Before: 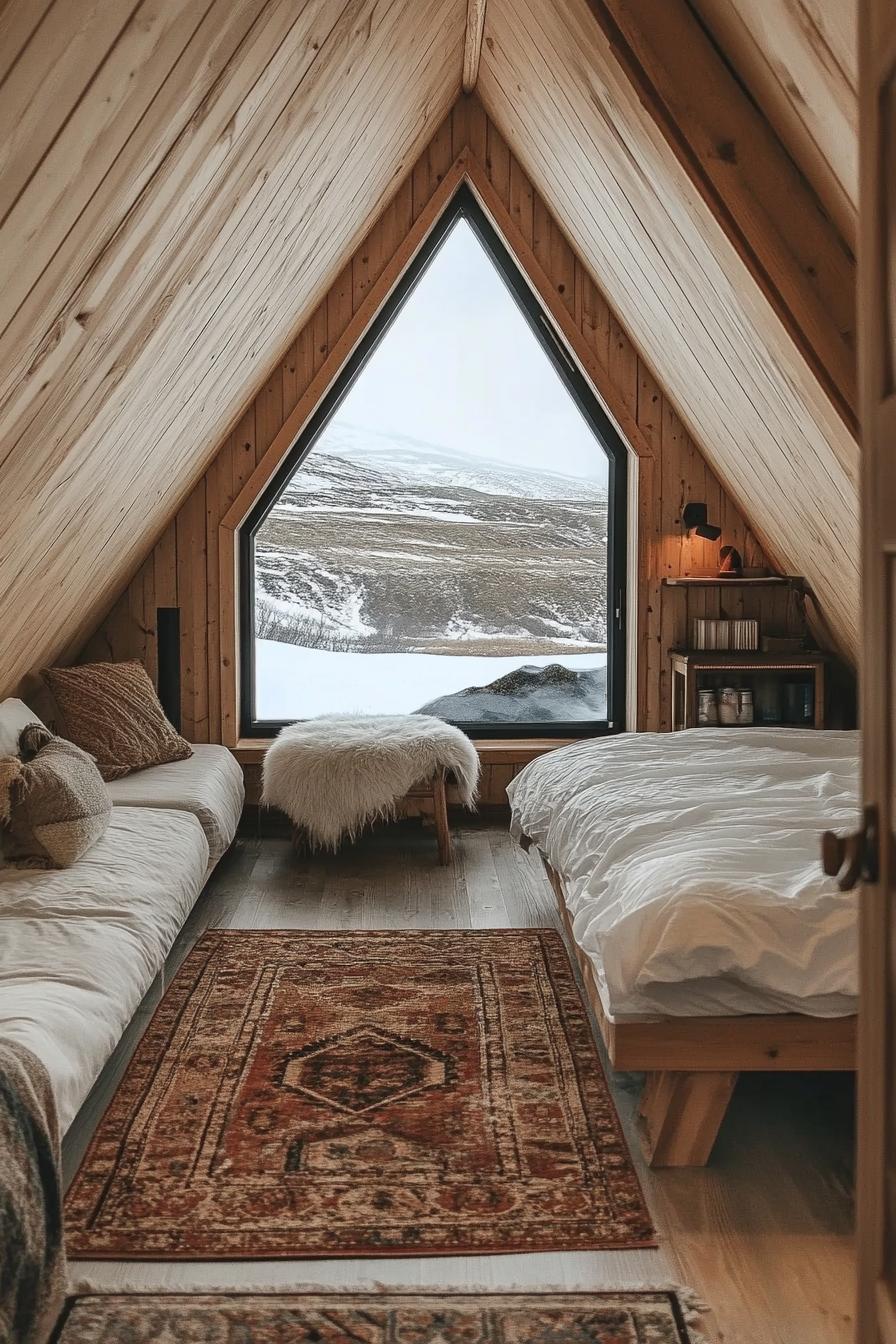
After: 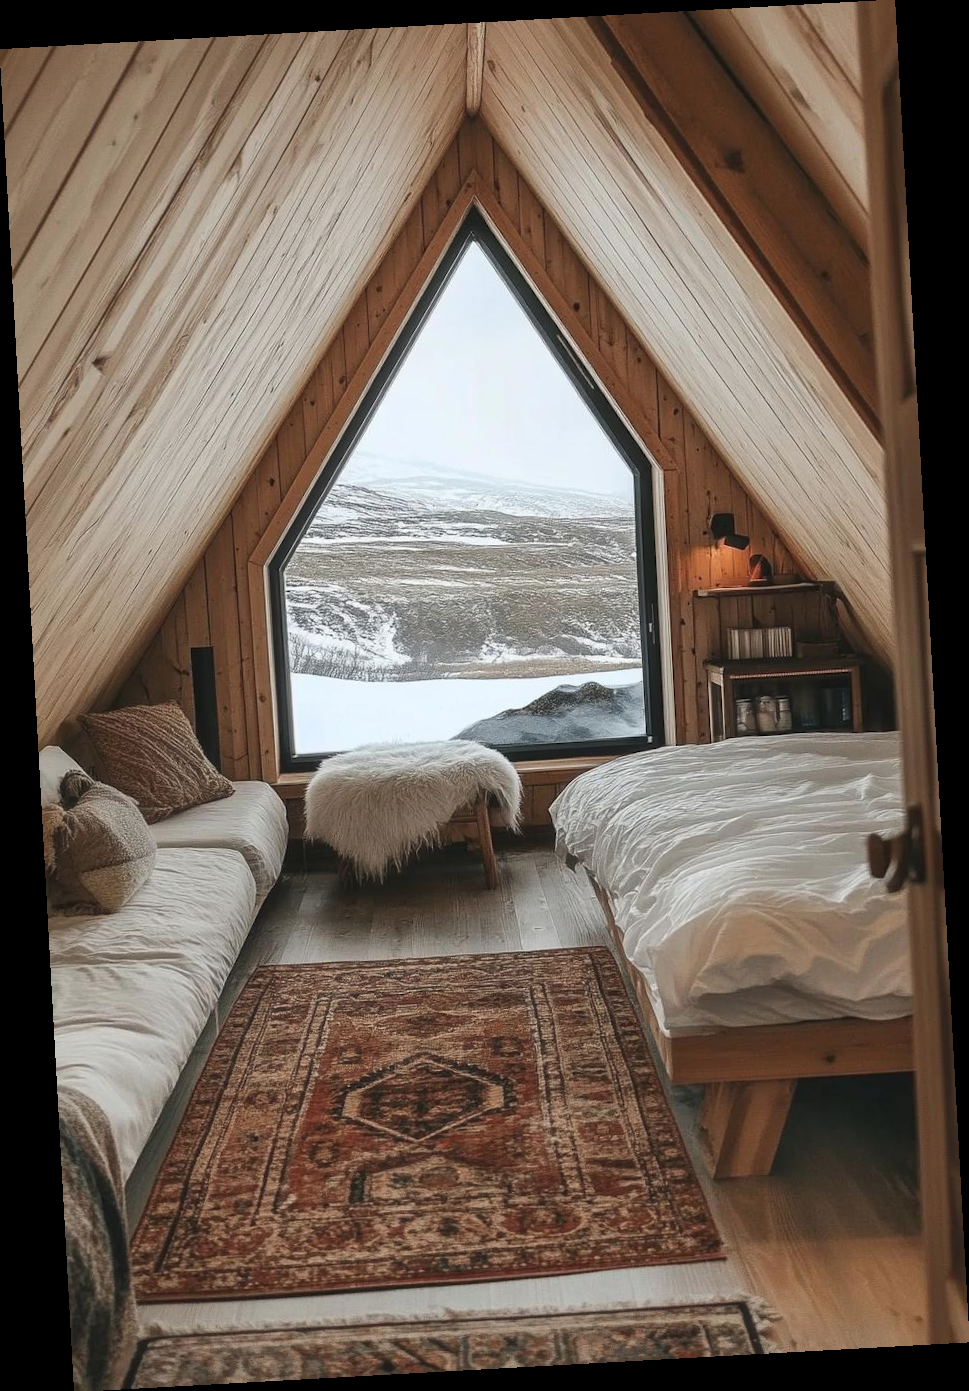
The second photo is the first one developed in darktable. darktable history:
haze removal: strength -0.05
rotate and perspective: rotation -3.18°, automatic cropping off
